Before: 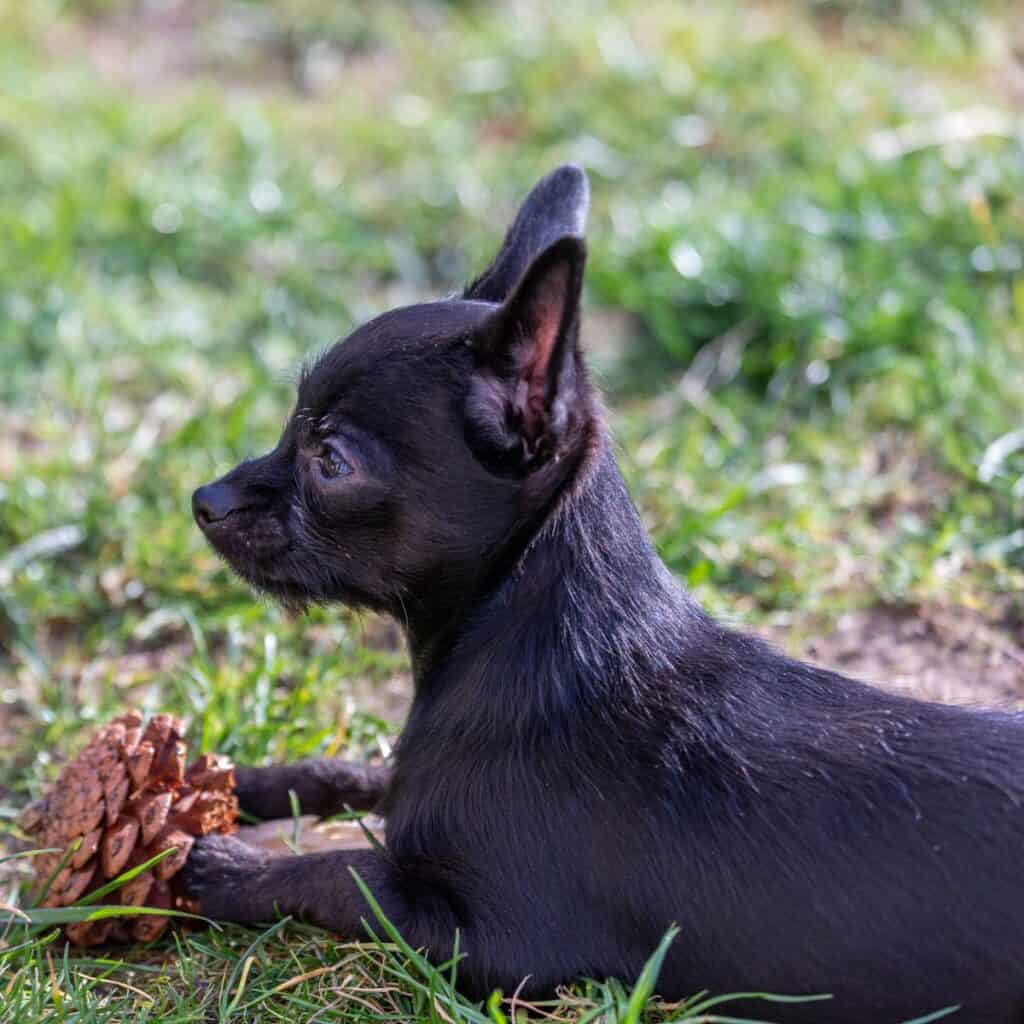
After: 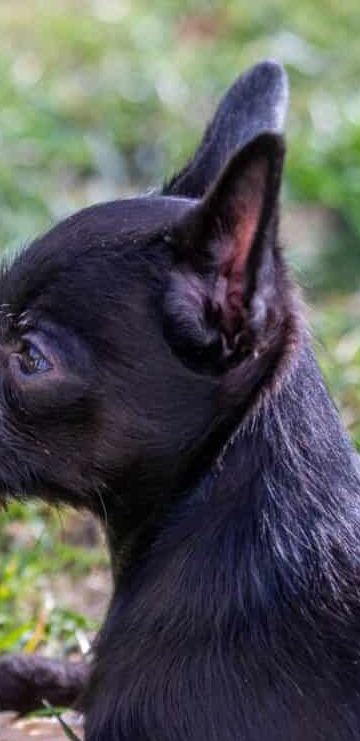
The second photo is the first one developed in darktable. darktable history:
crop and rotate: left 29.476%, top 10.214%, right 35.32%, bottom 17.333%
